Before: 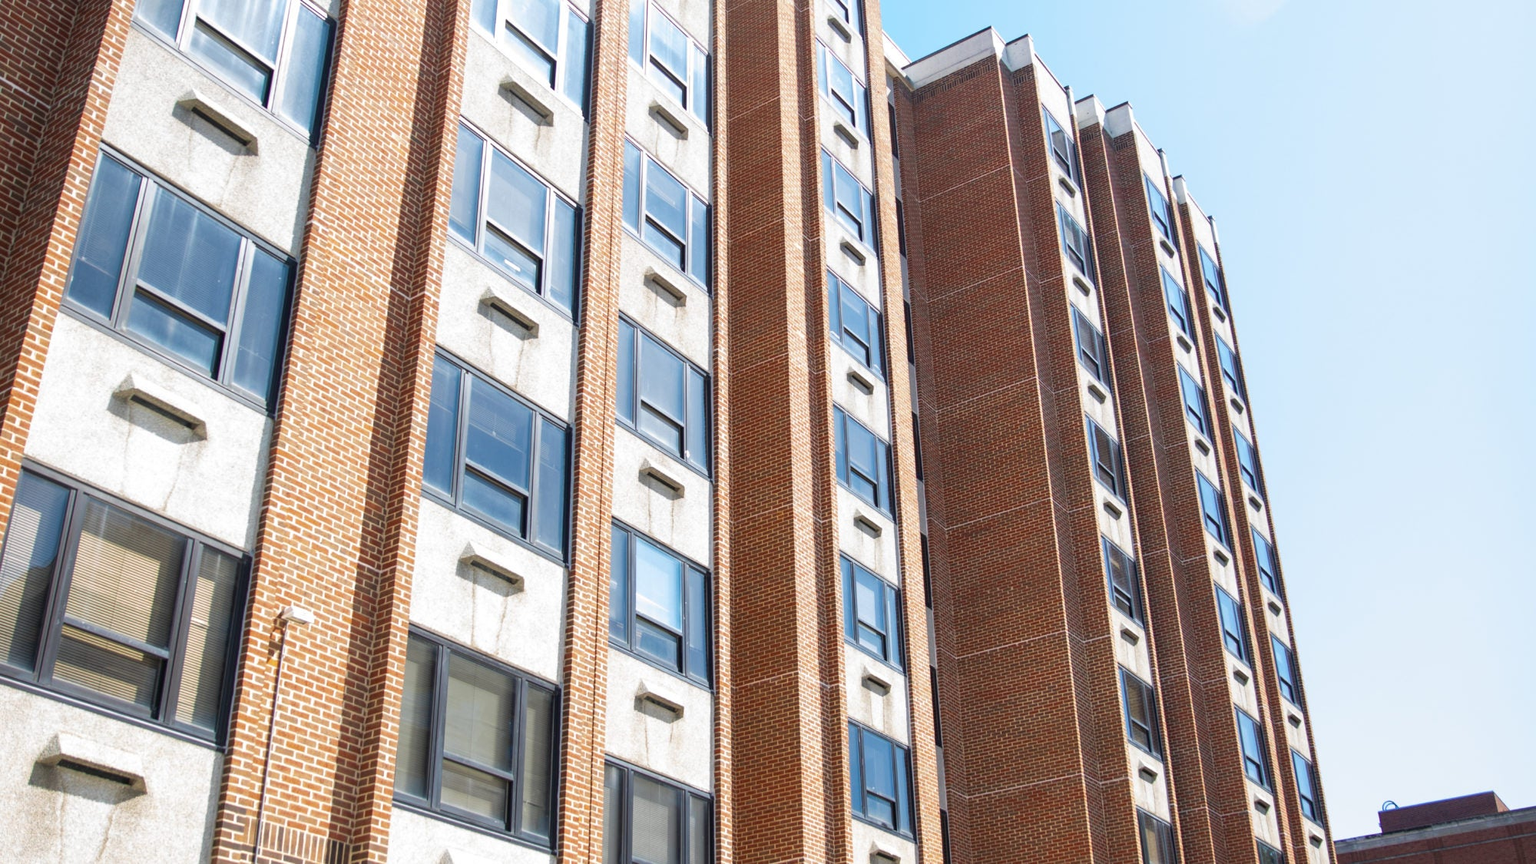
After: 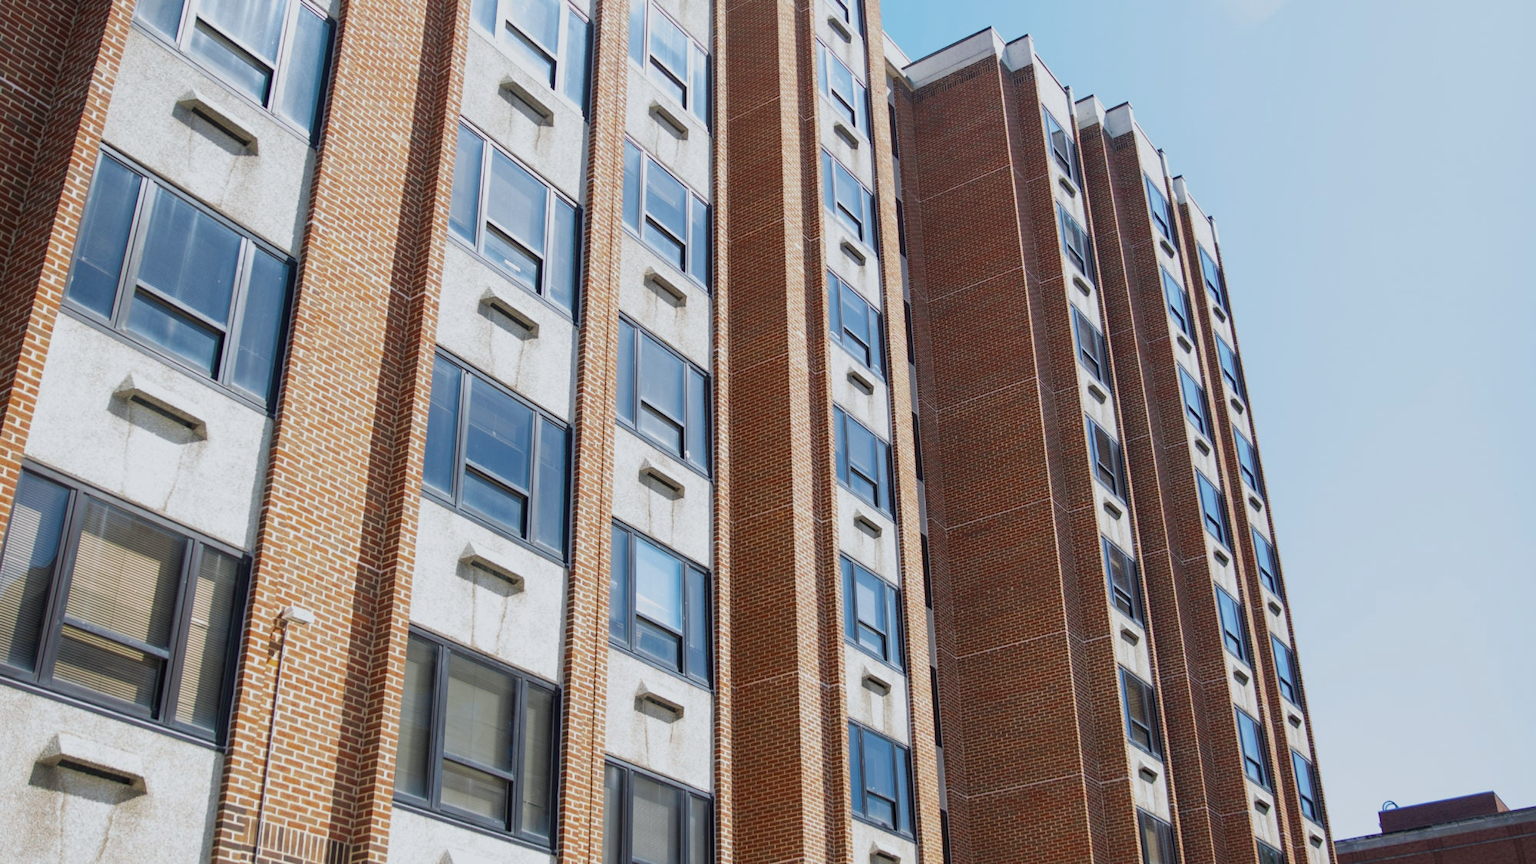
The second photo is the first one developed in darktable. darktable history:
exposure: exposure -0.462 EV, compensate highlight preservation false
white balance: red 0.982, blue 1.018
